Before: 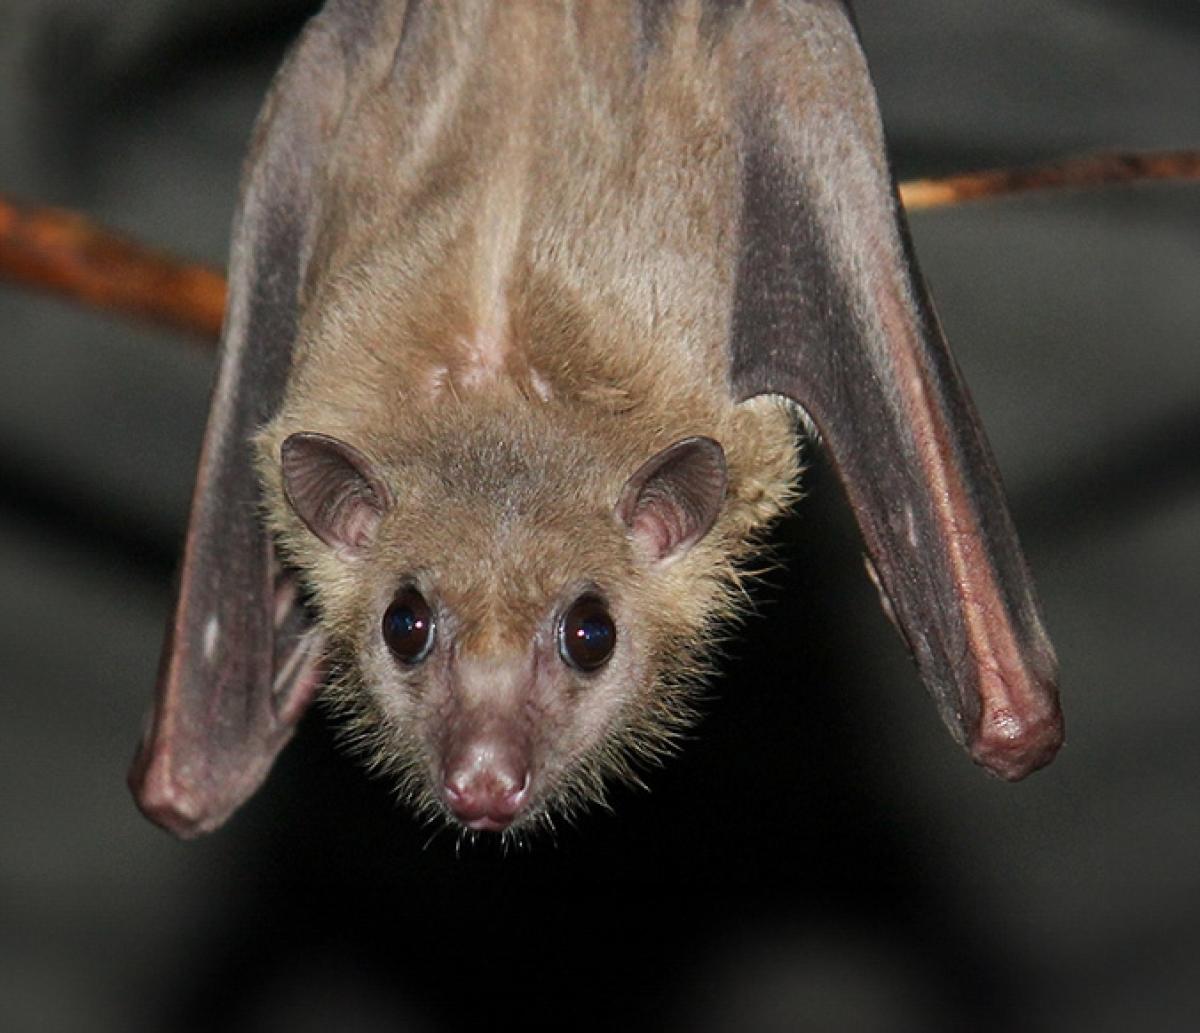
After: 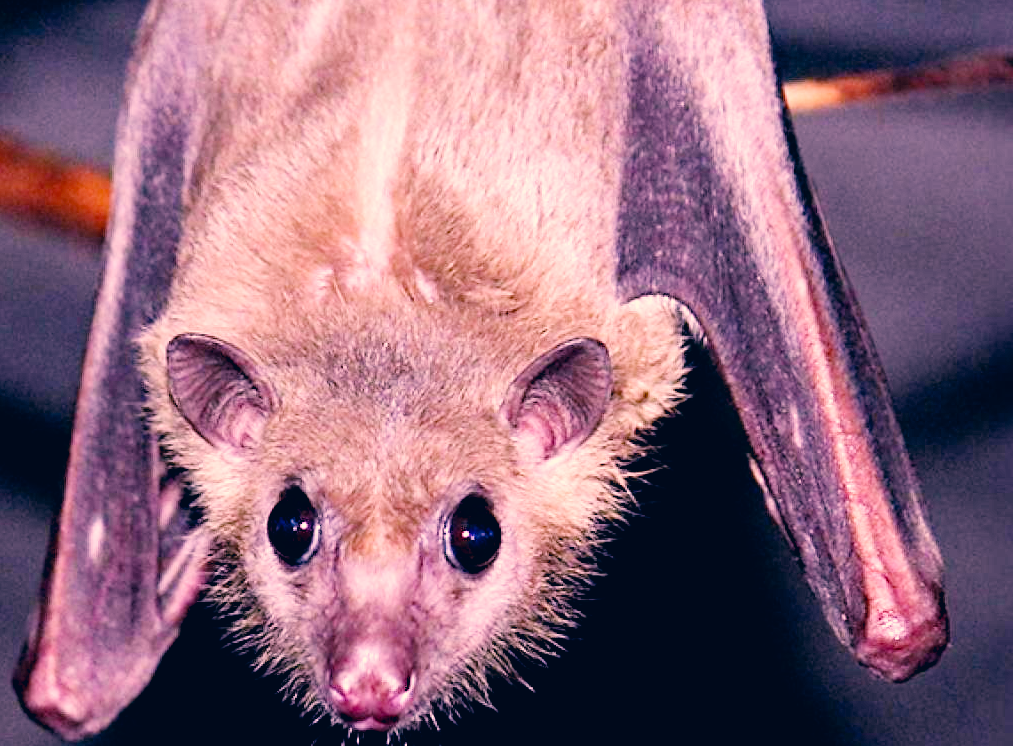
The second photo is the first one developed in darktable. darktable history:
exposure: black level correction 0.001, exposure 1.317 EV, compensate highlight preservation false
crop and rotate: left 9.631%, top 9.588%, right 5.941%, bottom 18.163%
haze removal: compatibility mode true, adaptive false
filmic rgb: black relative exposure -7.5 EV, white relative exposure 5 EV, hardness 3.32, contrast 1.298, preserve chrominance no, color science v4 (2020), contrast in shadows soft, contrast in highlights soft
color calibration: output R [1.107, -0.012, -0.003, 0], output B [0, 0, 1.308, 0], gray › normalize channels true, illuminant as shot in camera, x 0.358, y 0.373, temperature 4628.91 K, gamut compression 0.012
color correction: highlights a* 10.3, highlights b* 14.74, shadows a* -9.75, shadows b* -15.07
